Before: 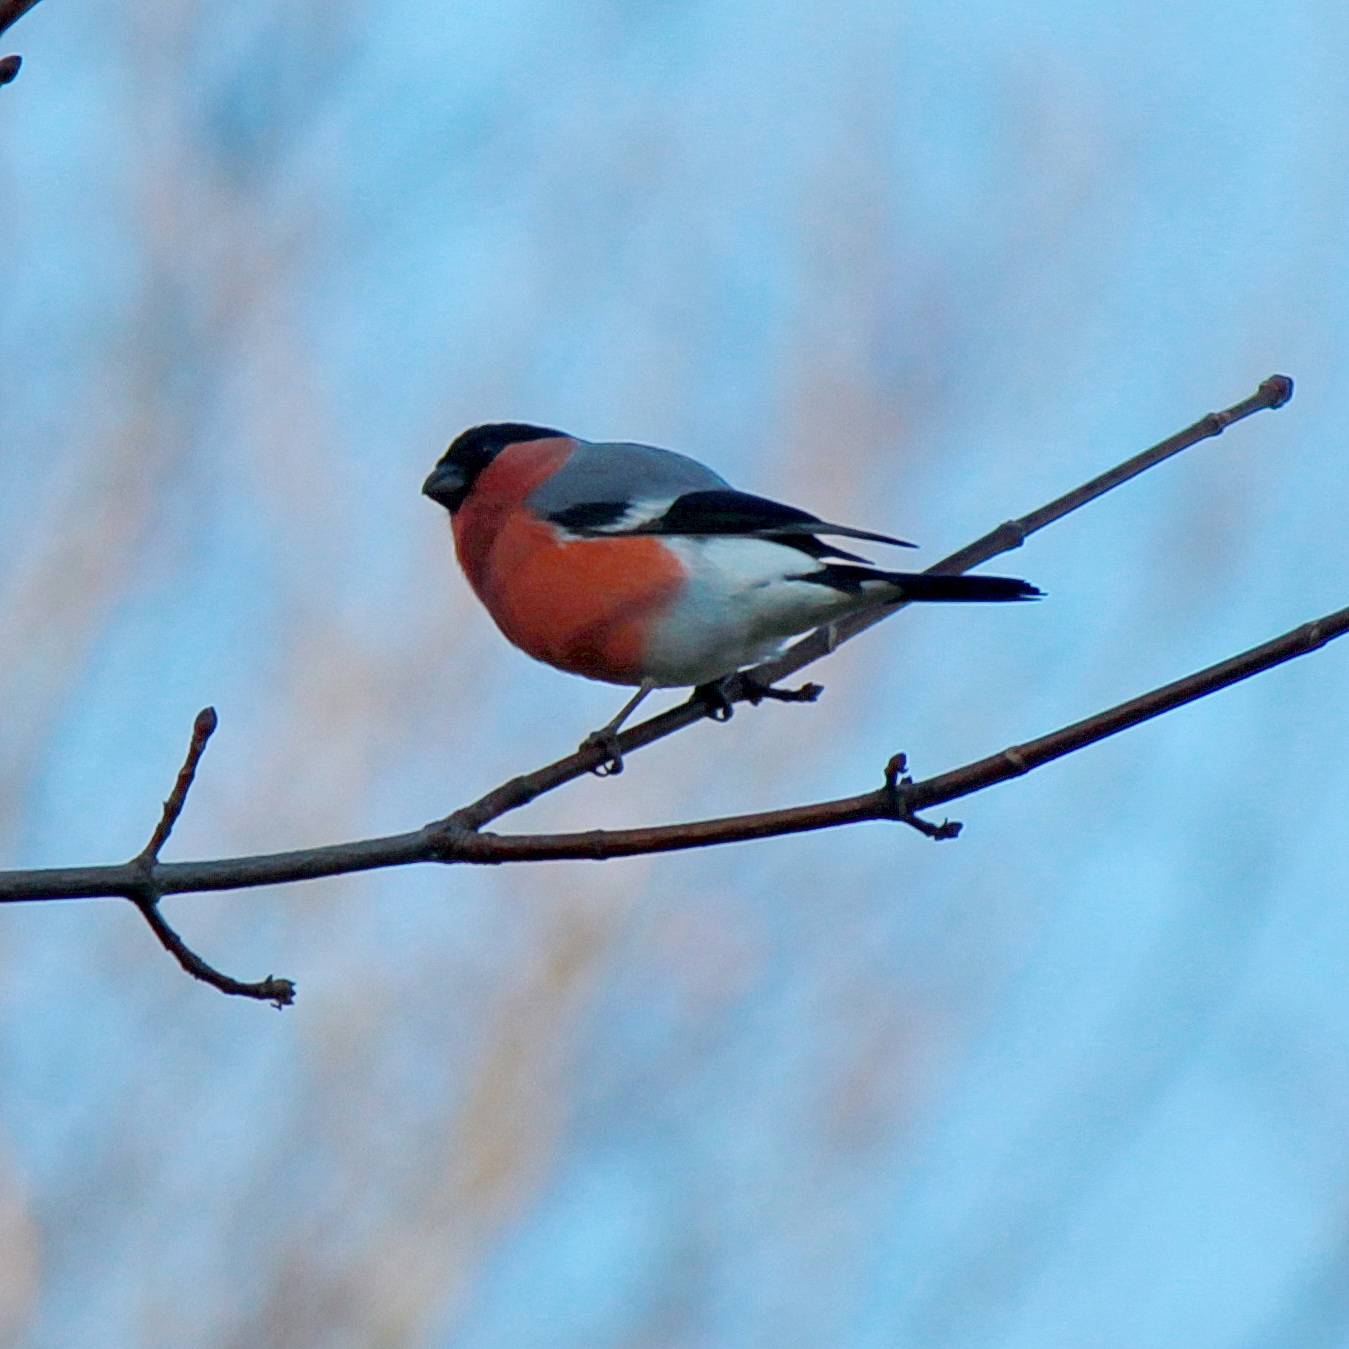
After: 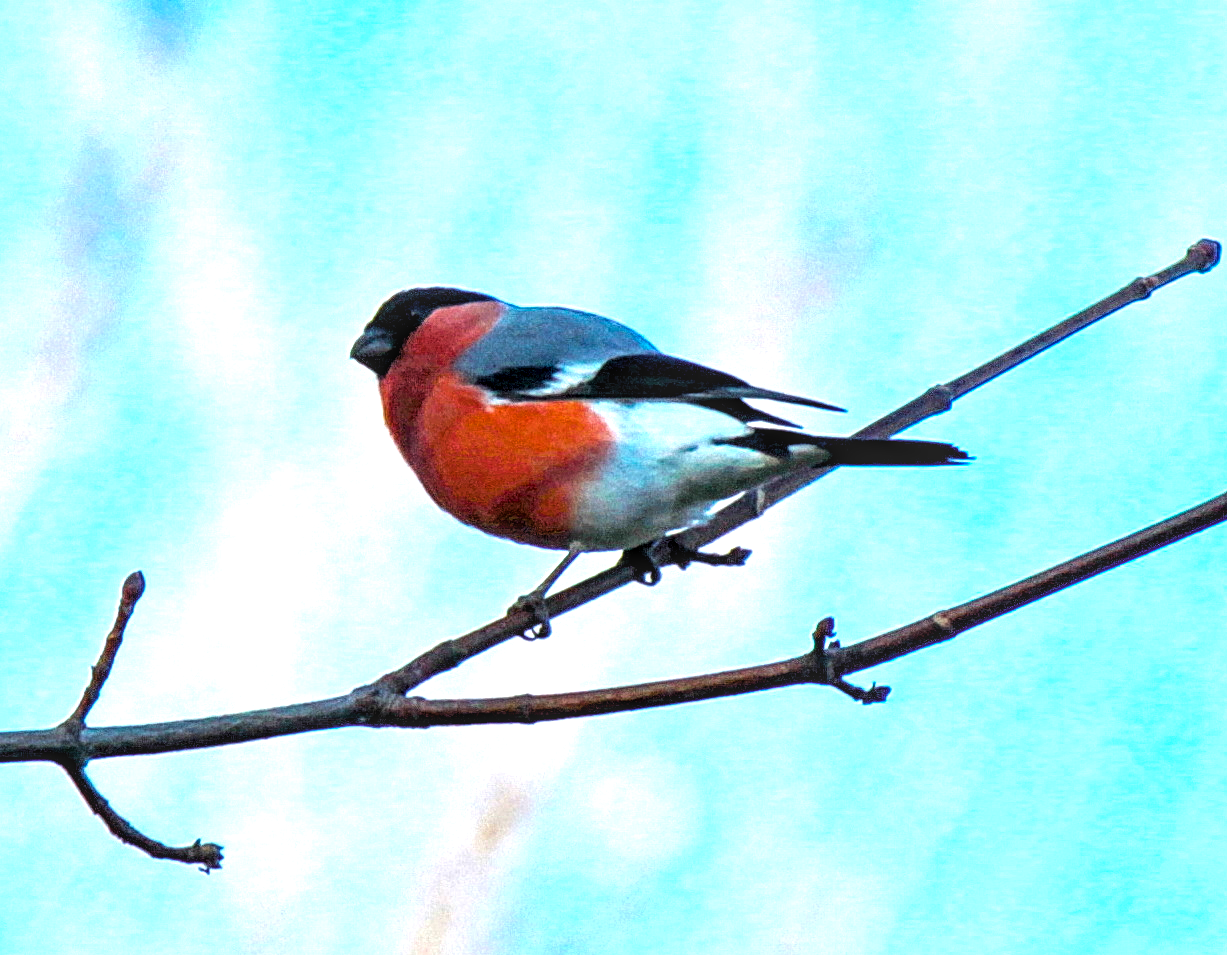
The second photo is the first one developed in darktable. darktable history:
crop: left 5.398%, top 10.133%, right 3.602%, bottom 19.007%
color balance rgb: perceptual saturation grading › global saturation 40.293%, global vibrance 20%
levels: levels [0.029, 0.545, 0.971]
exposure: black level correction 0, exposure 1.336 EV, compensate highlight preservation false
local contrast: detail 144%
